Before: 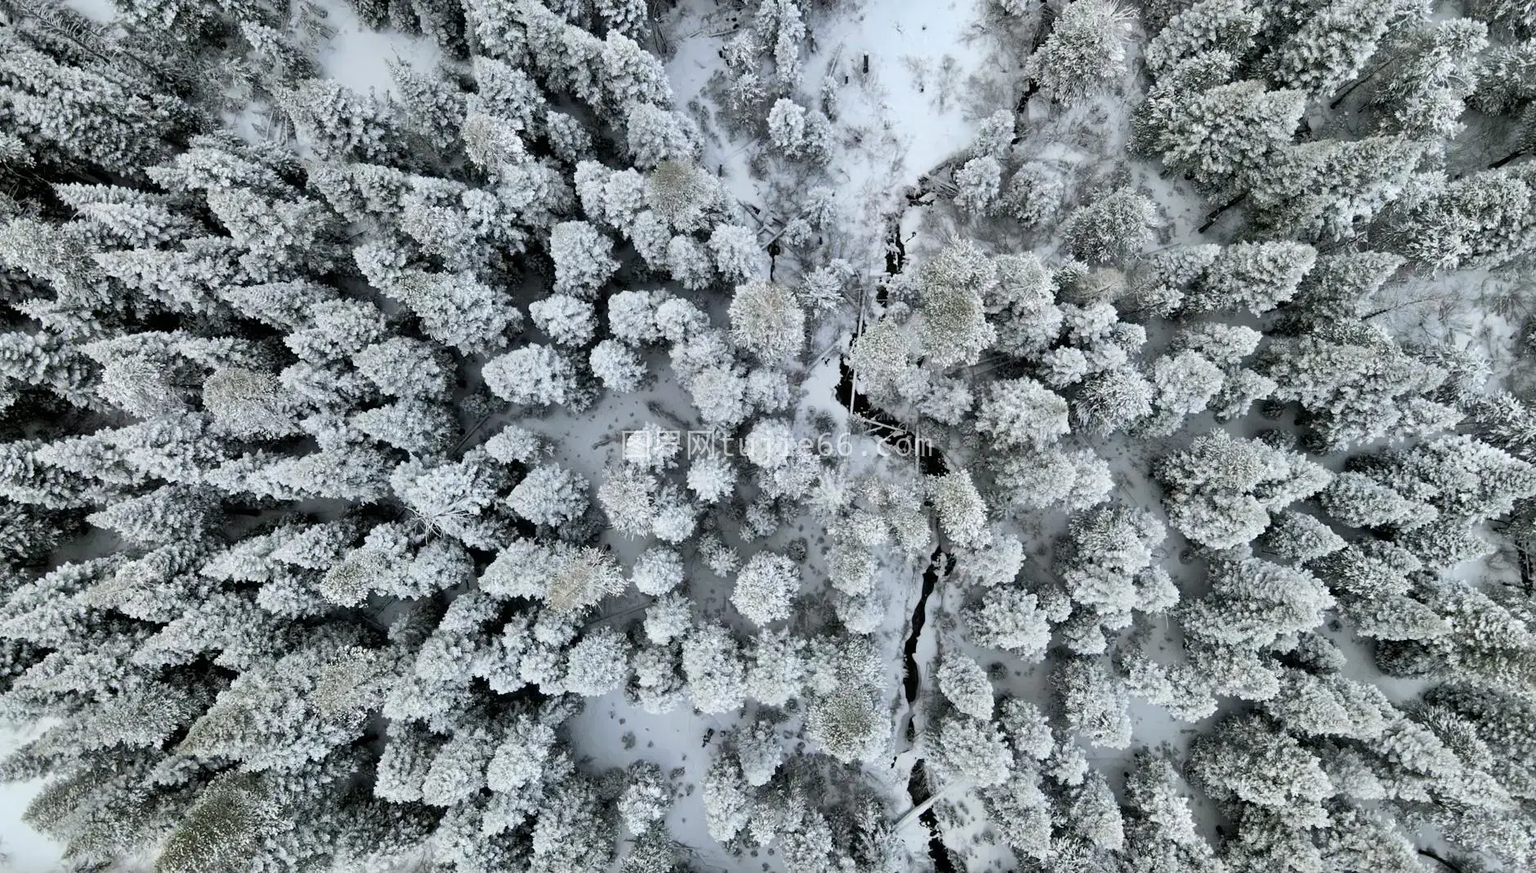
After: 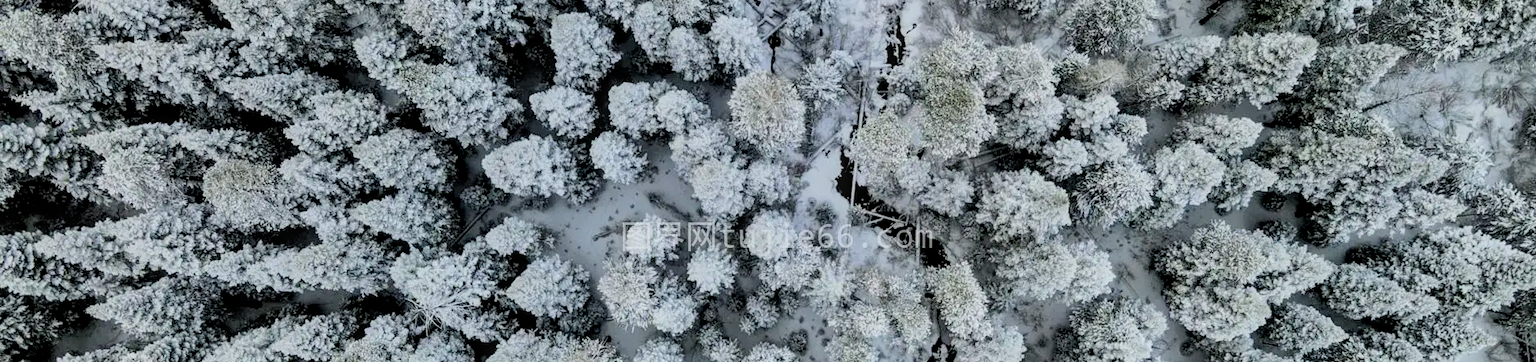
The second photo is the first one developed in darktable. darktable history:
color correction: highlights b* 0.048, saturation 1.34
local contrast: on, module defaults
crop and rotate: top 23.922%, bottom 34.483%
filmic rgb: black relative exposure -7.61 EV, white relative exposure 4.63 EV, threshold 5.98 EV, target black luminance 0%, hardness 3.58, latitude 50.49%, contrast 1.034, highlights saturation mix 8.61%, shadows ↔ highlights balance -0.18%, color science v6 (2022), enable highlight reconstruction true
